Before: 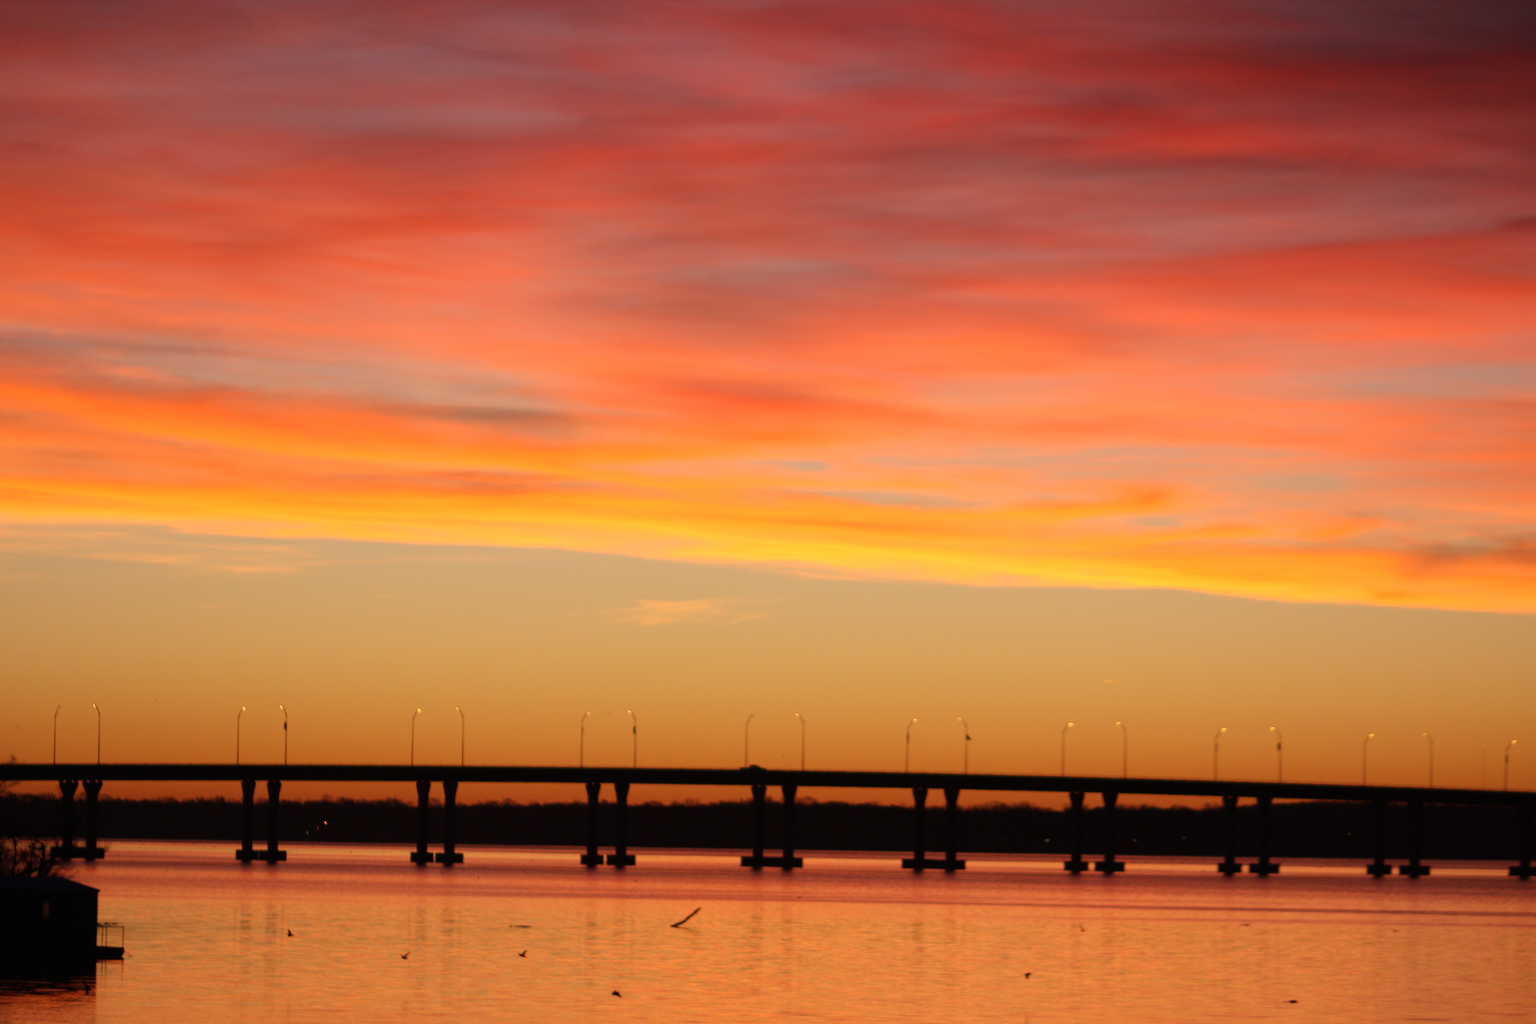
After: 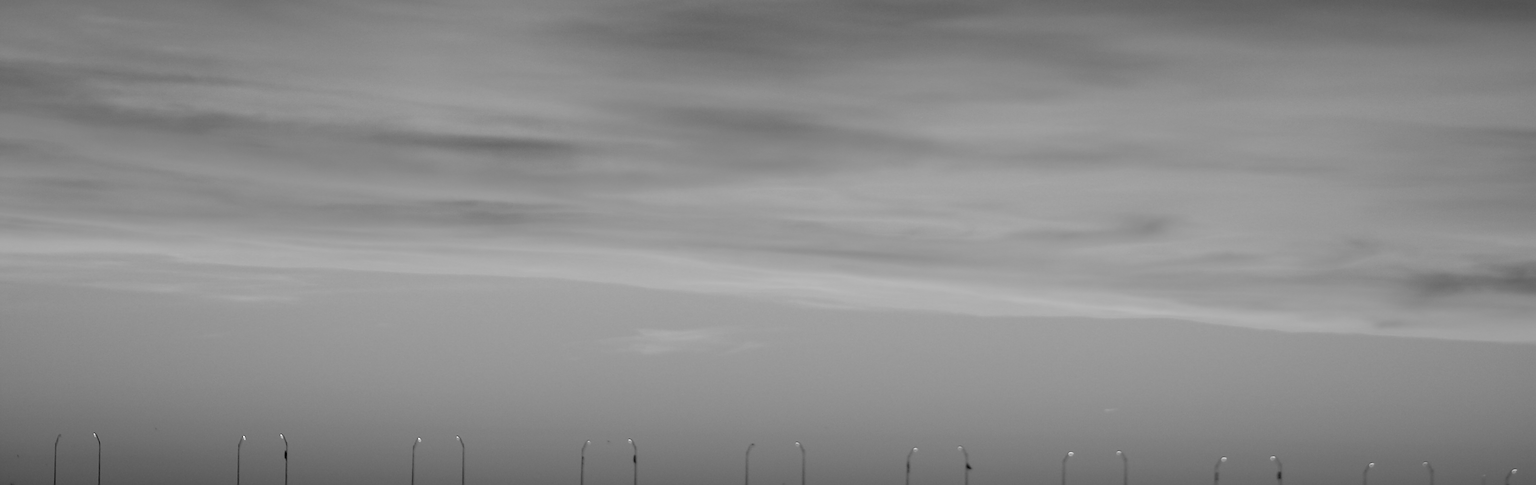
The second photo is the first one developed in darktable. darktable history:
crop and rotate: top 26.524%, bottom 26.042%
sharpen: amount 1.01
tone equalizer: edges refinement/feathering 500, mask exposure compensation -1.57 EV, preserve details no
color calibration: output gray [0.253, 0.26, 0.487, 0], gray › normalize channels true, illuminant as shot in camera, x 0.358, y 0.373, temperature 4628.91 K, gamut compression 0.015
local contrast: on, module defaults
contrast brightness saturation: contrast 0.097, saturation -0.3
